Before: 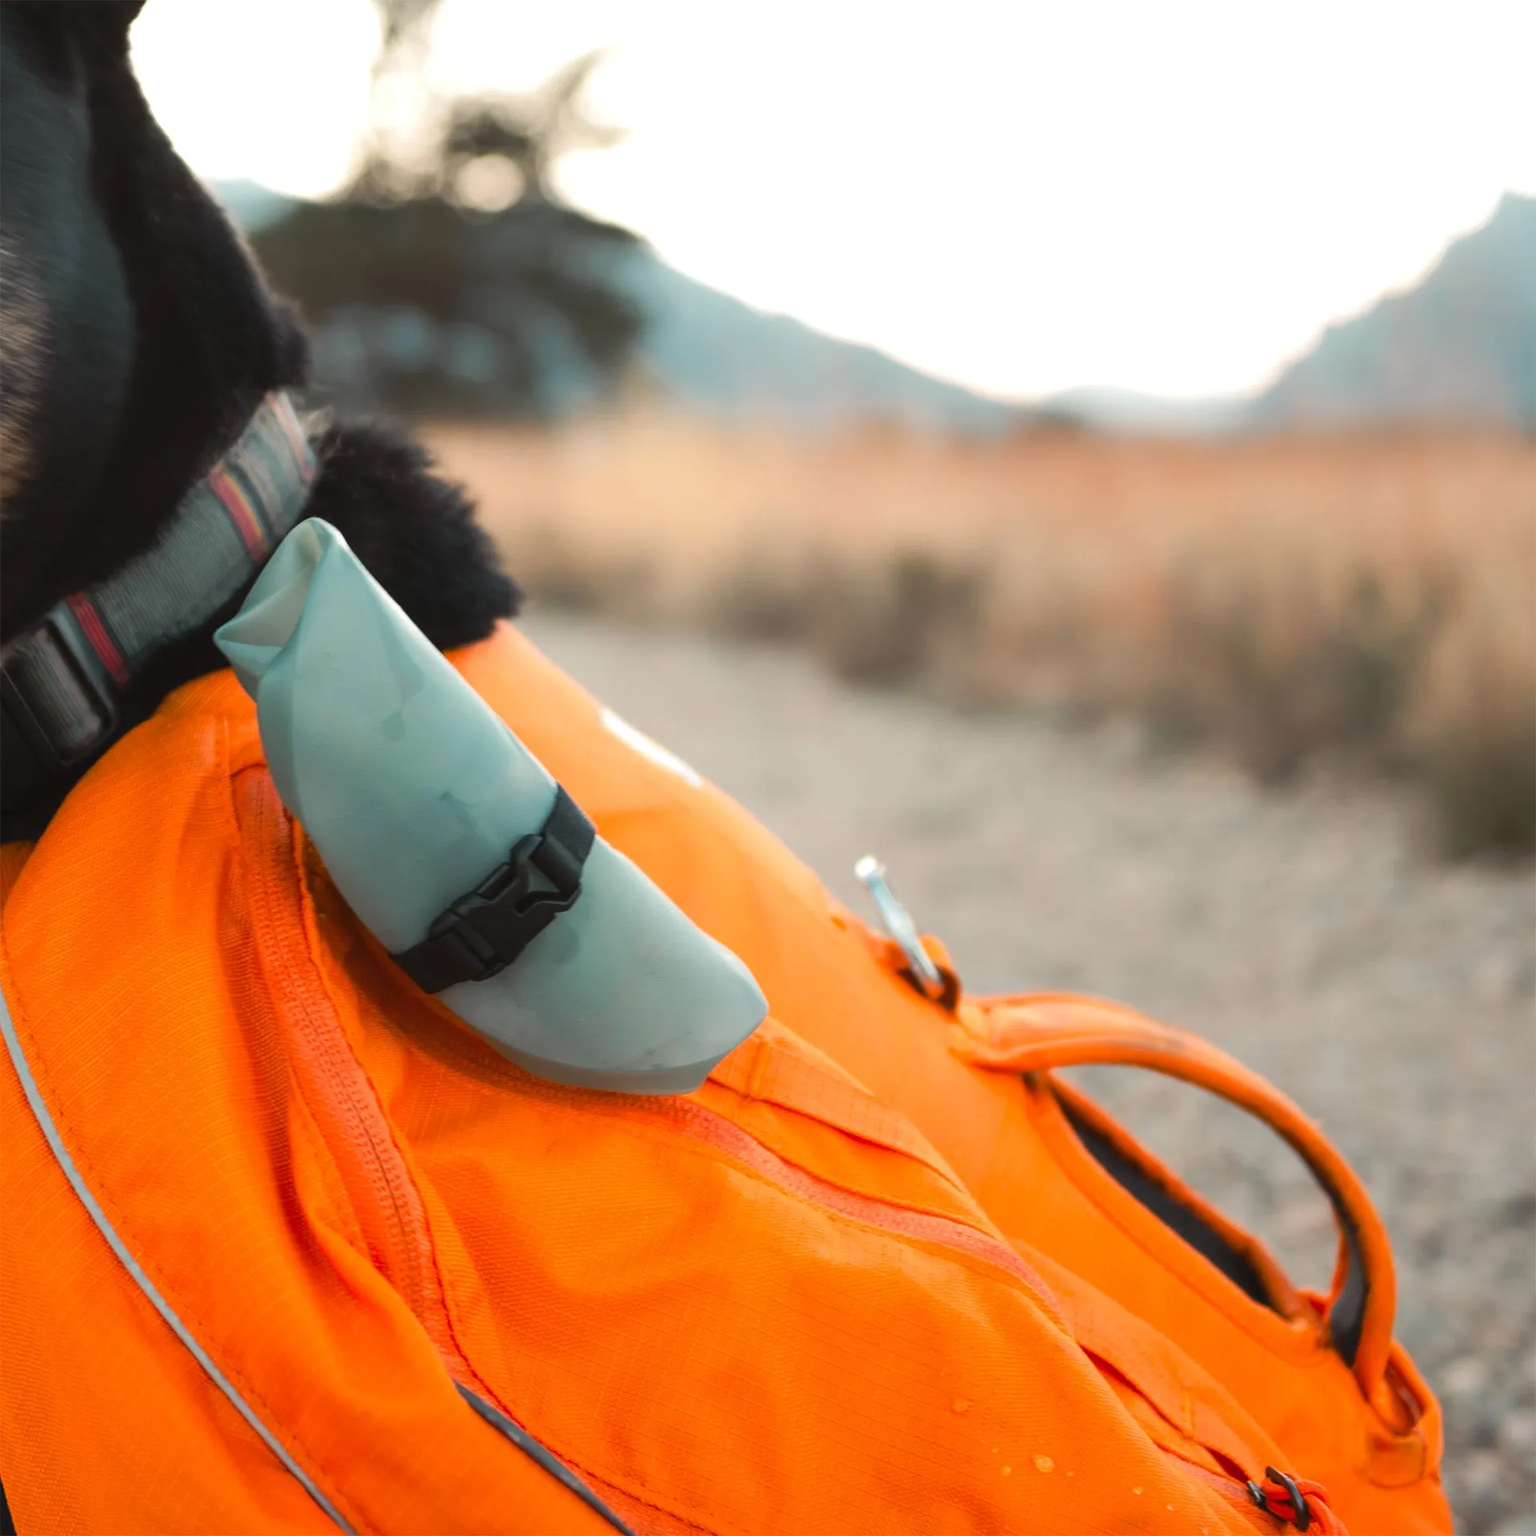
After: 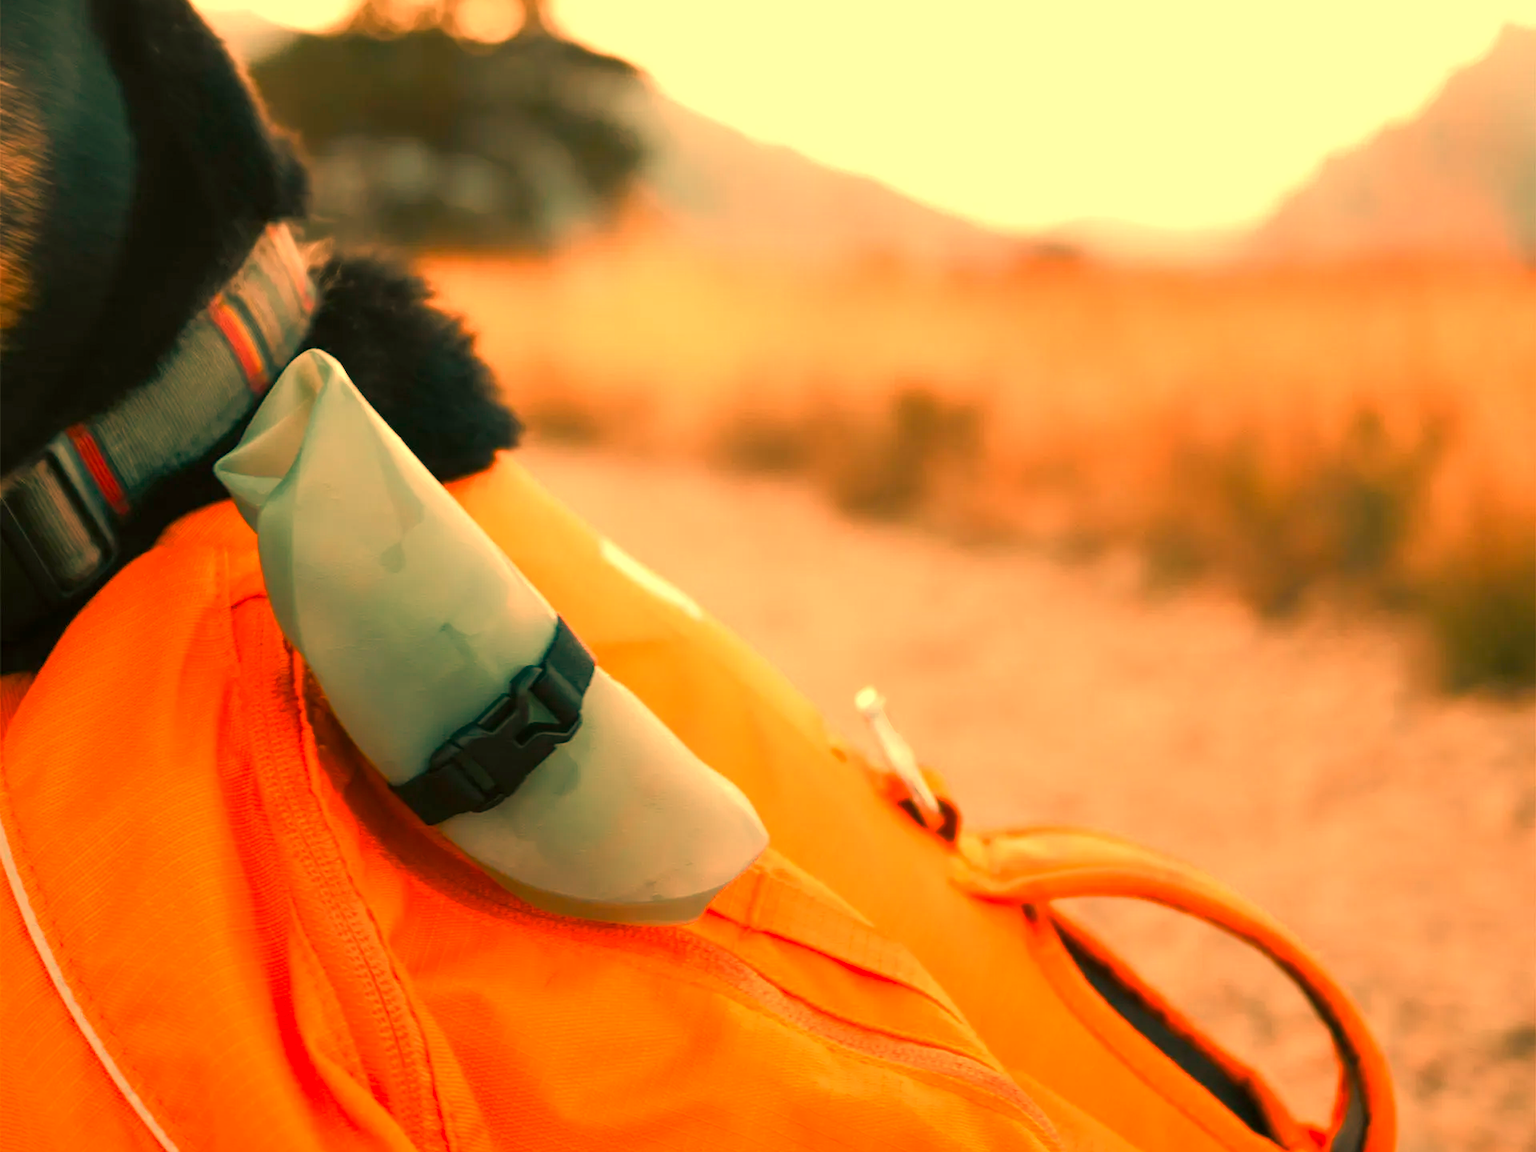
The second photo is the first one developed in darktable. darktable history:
exposure: compensate highlight preservation false
crop: top 11.038%, bottom 13.962%
white balance: red 1.467, blue 0.684
color balance rgb: shadows lift › luminance -28.76%, shadows lift › chroma 10%, shadows lift › hue 230°, power › chroma 0.5%, power › hue 215°, highlights gain › luminance 7.14%, highlights gain › chroma 1%, highlights gain › hue 50°, global offset › luminance -0.29%, global offset › hue 260°, perceptual saturation grading › global saturation 20%, perceptual saturation grading › highlights -13.92%, perceptual saturation grading › shadows 50%
